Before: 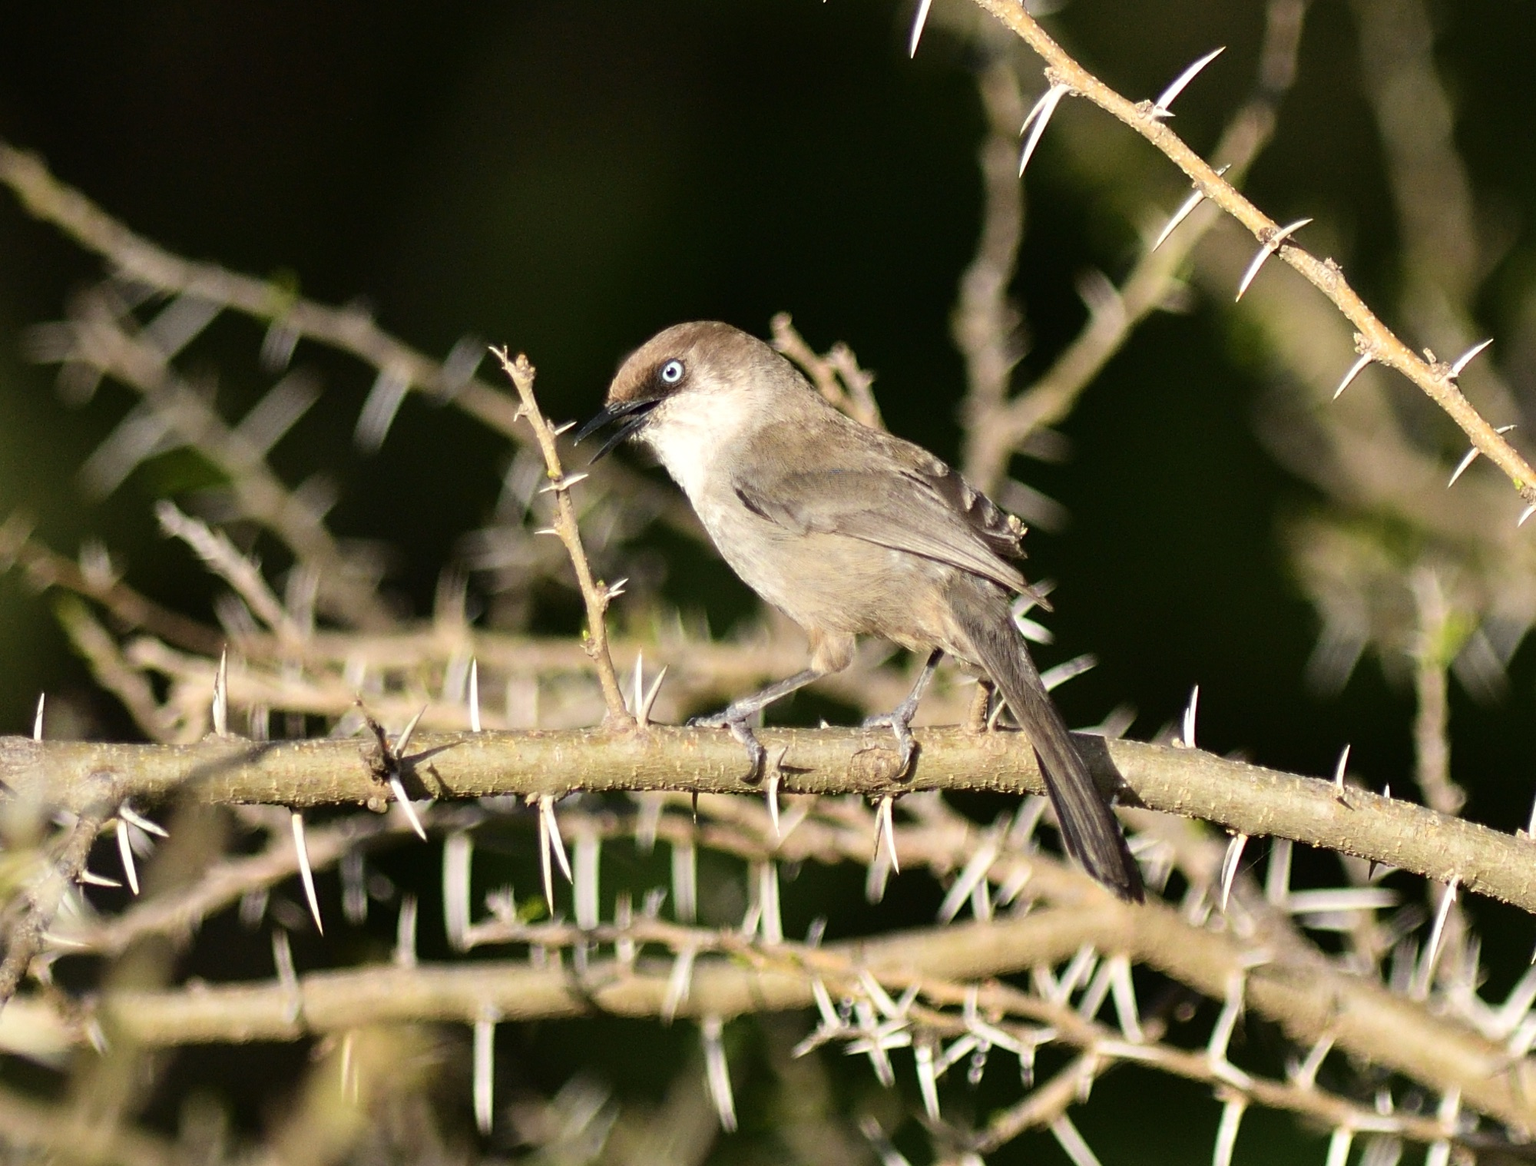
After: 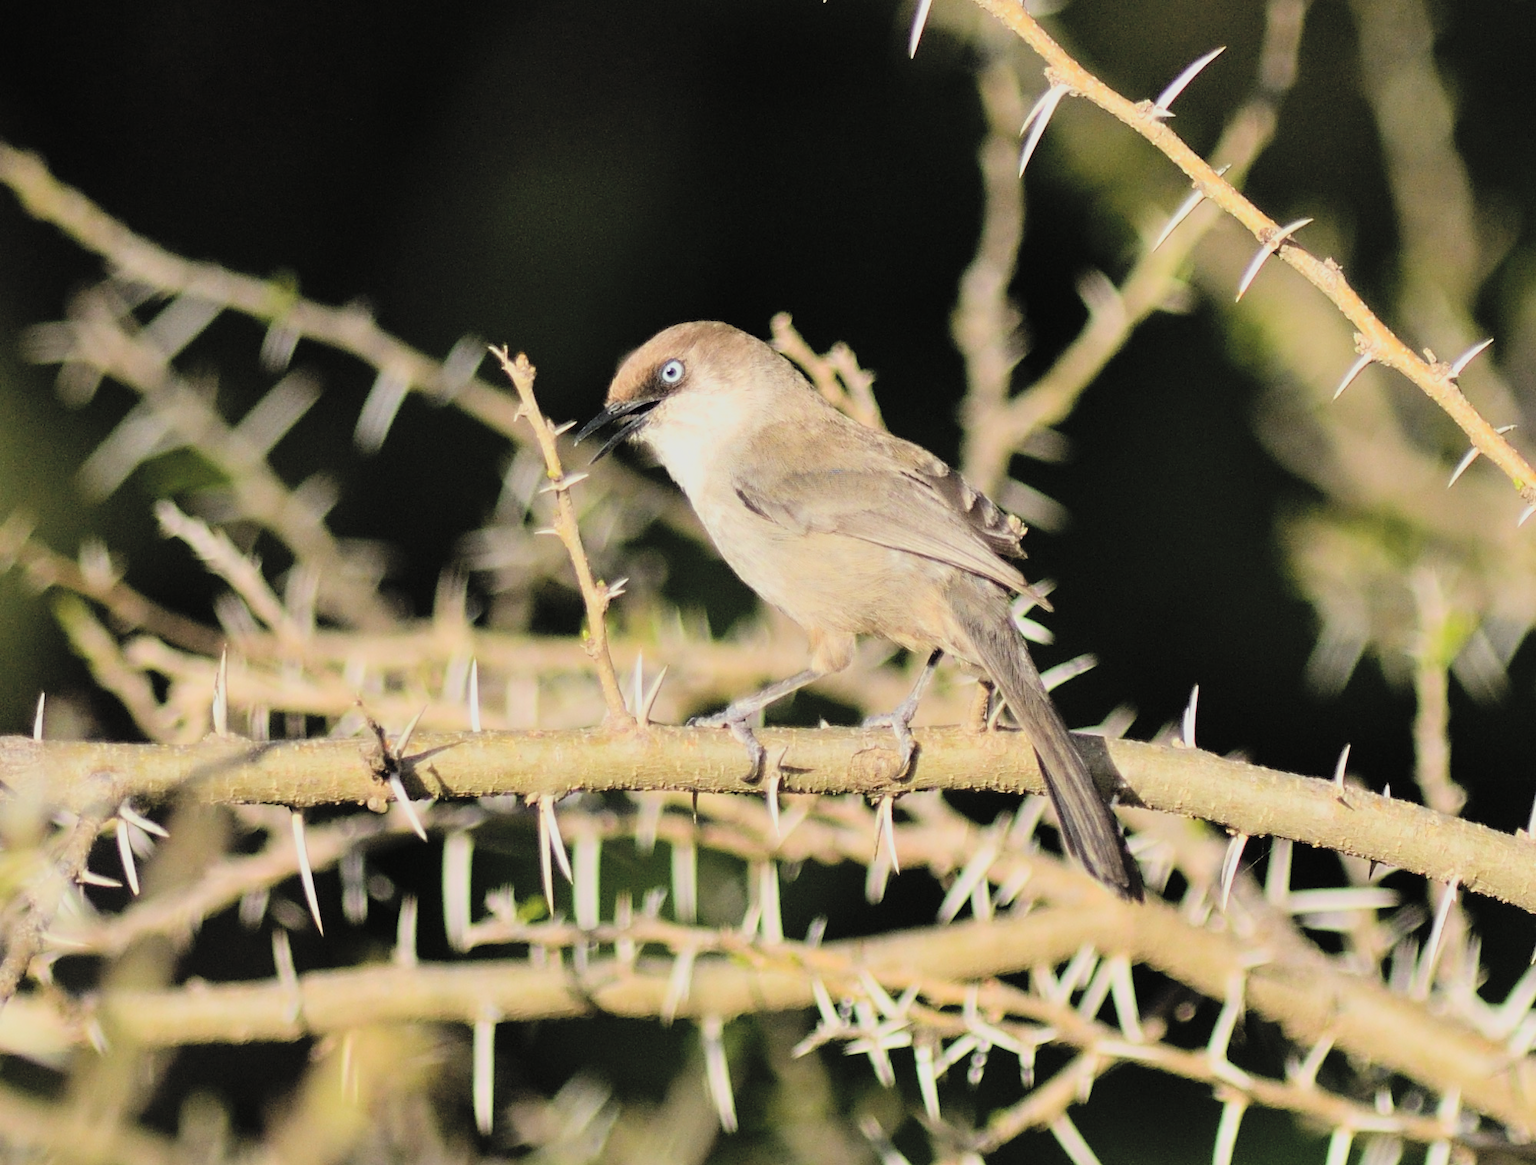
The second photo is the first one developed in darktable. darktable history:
color balance rgb: perceptual saturation grading › global saturation 10%, global vibrance 10%
contrast brightness saturation: brightness 0.28
filmic rgb: black relative exposure -7.65 EV, white relative exposure 4.56 EV, hardness 3.61, color science v6 (2022)
